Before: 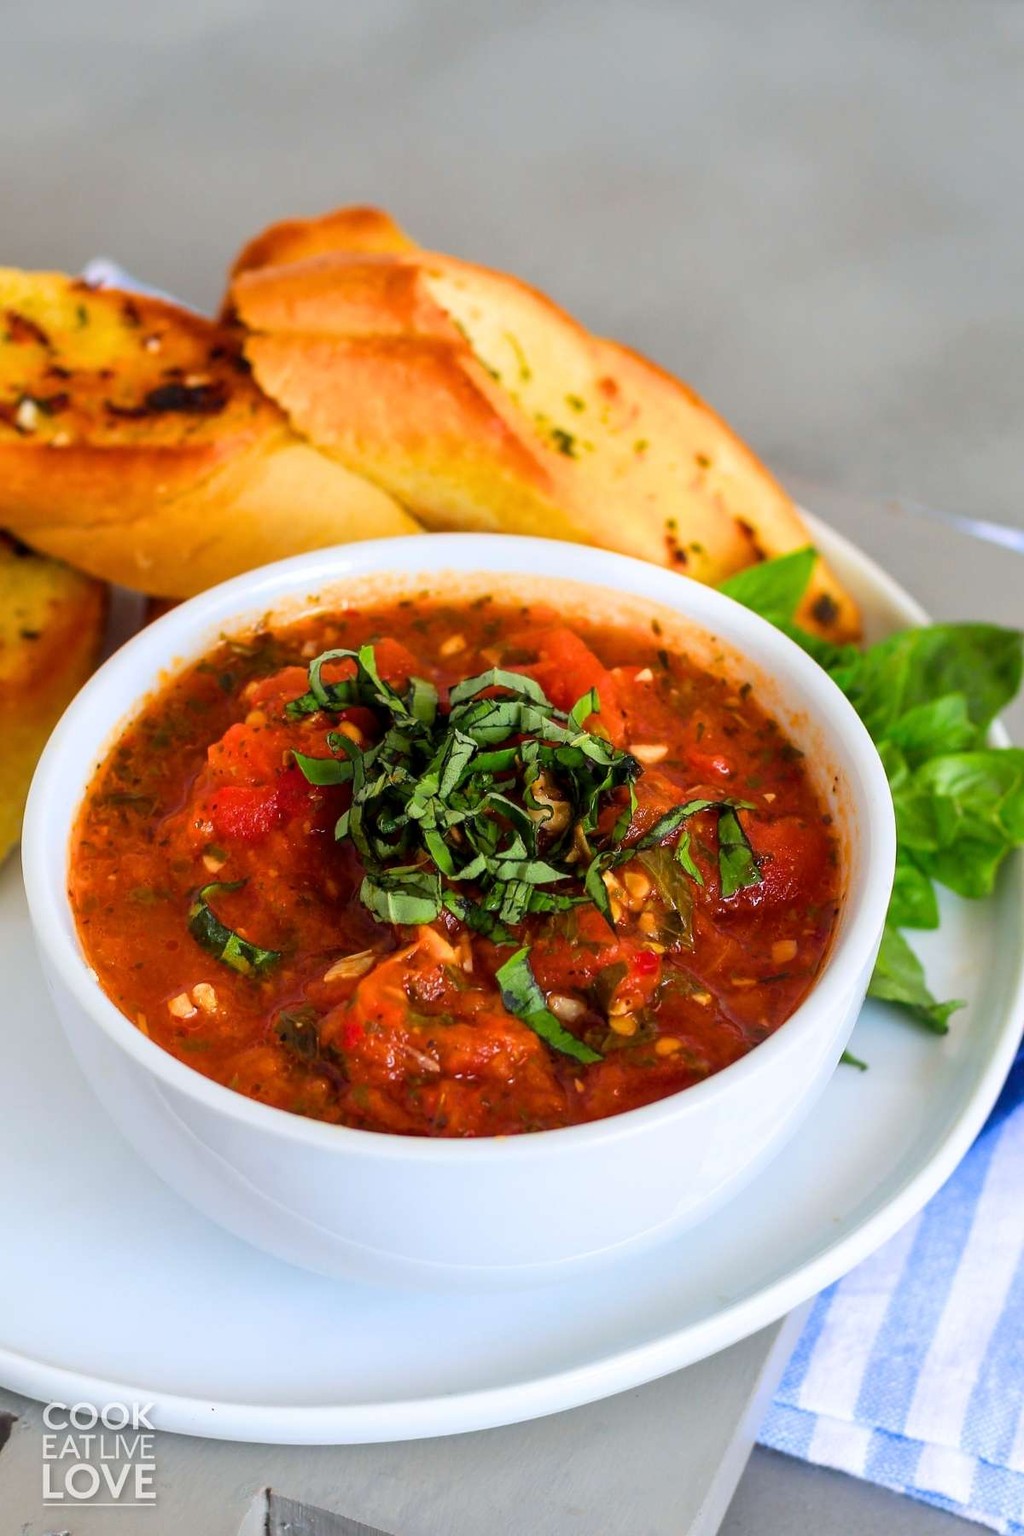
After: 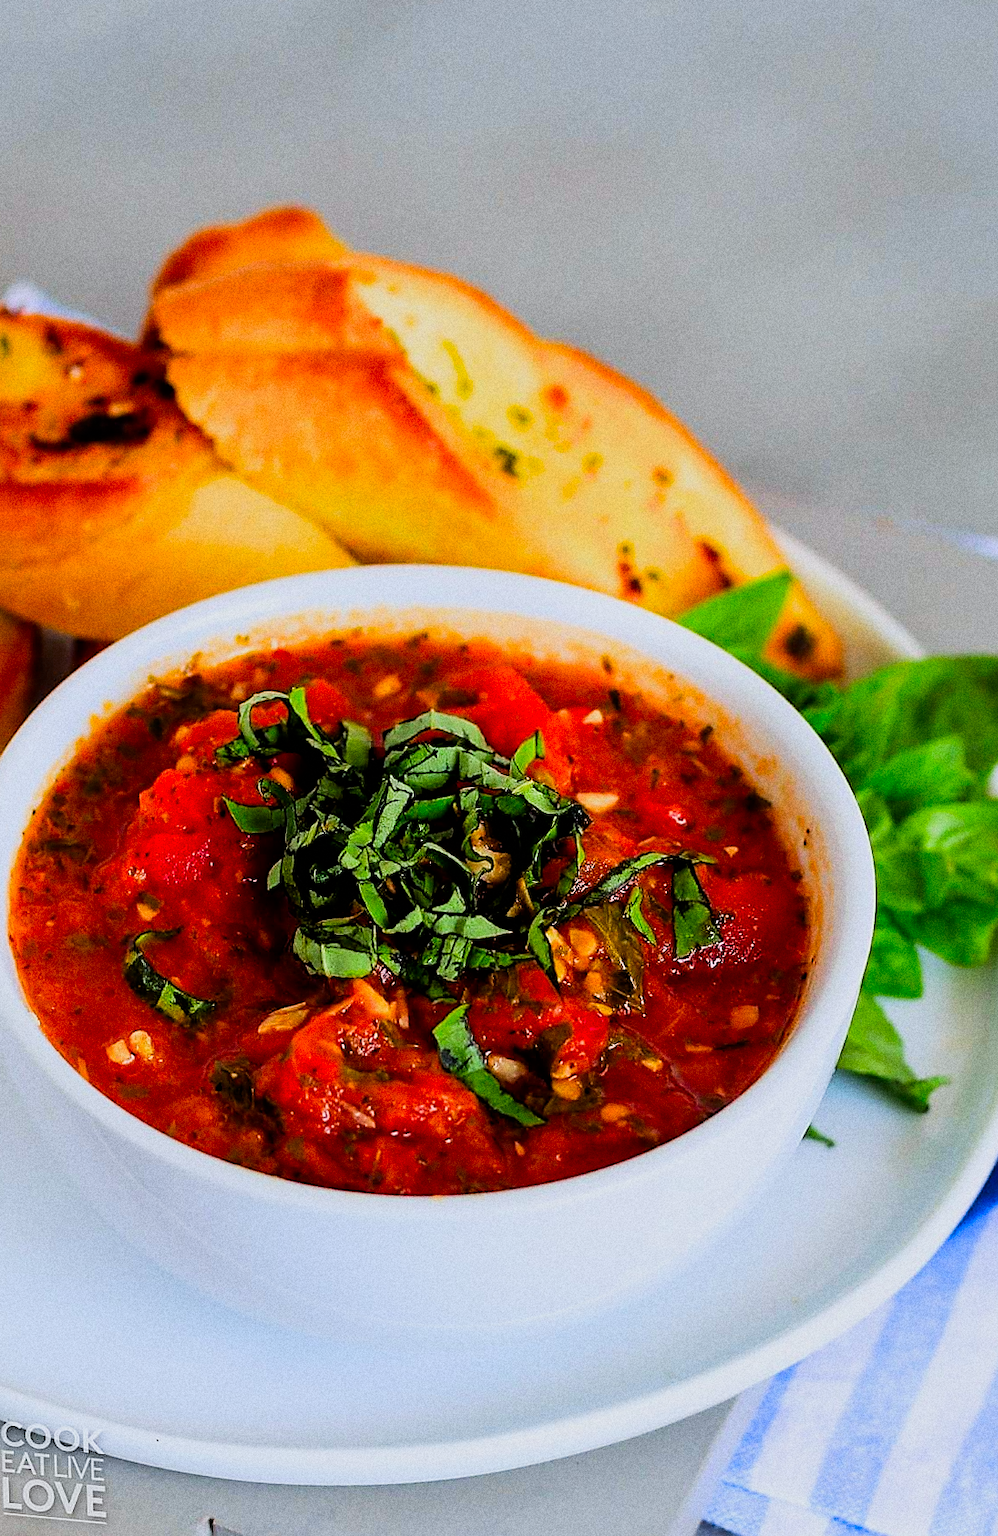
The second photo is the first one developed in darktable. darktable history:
crop and rotate: left 3.238%
grain: coarseness 11.82 ISO, strength 36.67%, mid-tones bias 74.17%
contrast brightness saturation: brightness -0.02, saturation 0.35
filmic rgb: black relative exposure -5 EV, hardness 2.88, contrast 1.3, highlights saturation mix -30%
white balance: red 0.974, blue 1.044
rotate and perspective: rotation 0.062°, lens shift (vertical) 0.115, lens shift (horizontal) -0.133, crop left 0.047, crop right 0.94, crop top 0.061, crop bottom 0.94
sharpen: radius 1.4, amount 1.25, threshold 0.7
